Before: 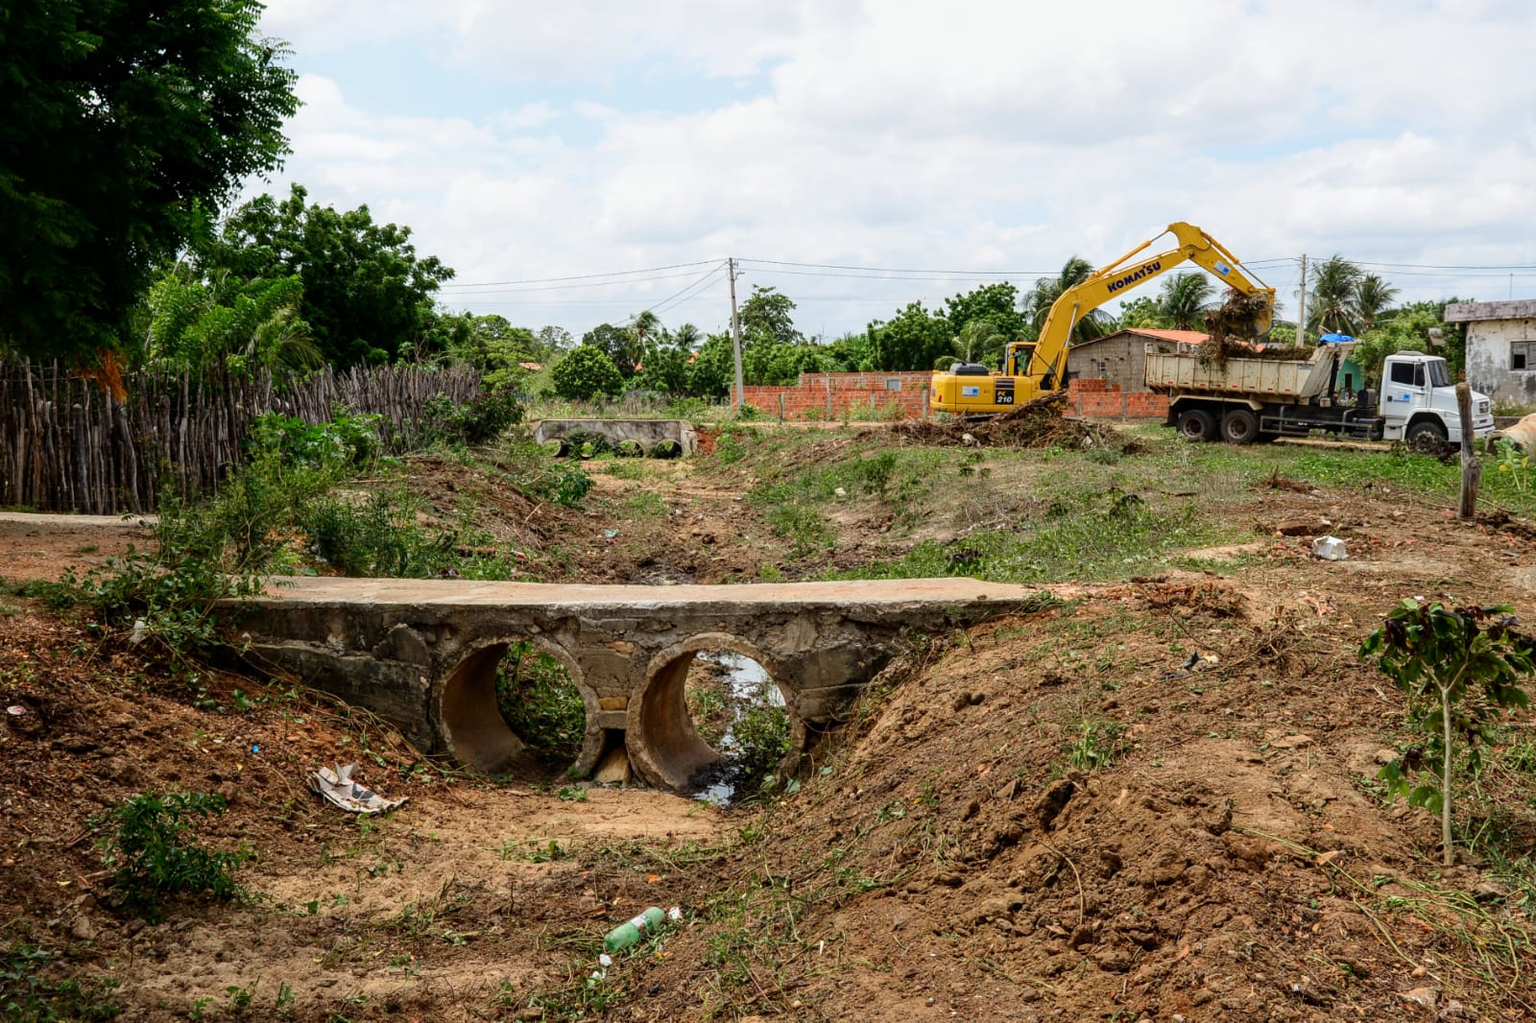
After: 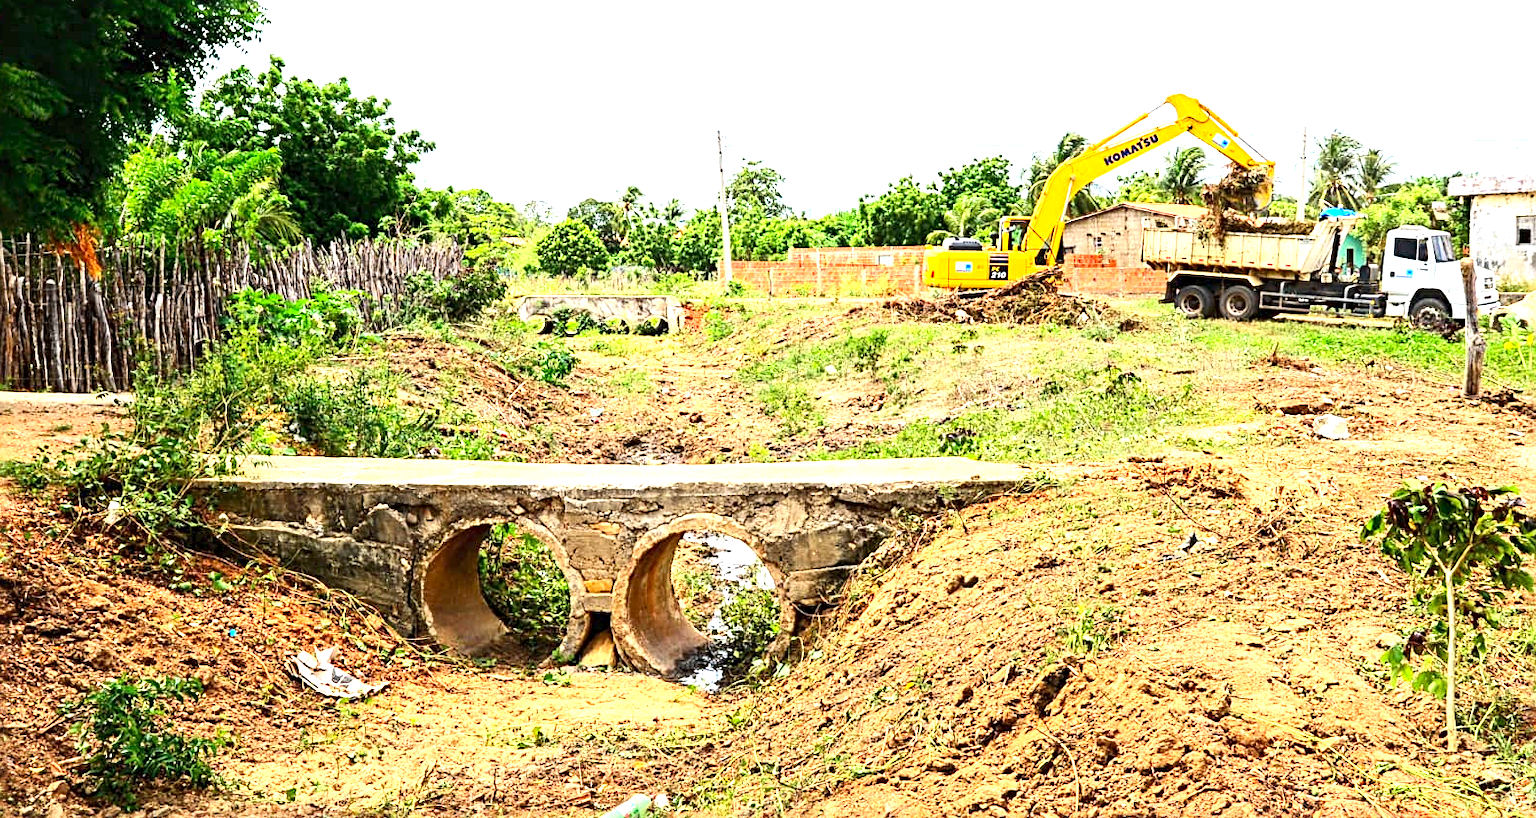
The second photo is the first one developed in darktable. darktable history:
contrast brightness saturation: contrast 0.202, brightness 0.166, saturation 0.23
crop and rotate: left 1.893%, top 12.815%, right 0.242%, bottom 8.861%
sharpen: radius 3.073
exposure: exposure 1.992 EV, compensate highlight preservation false
